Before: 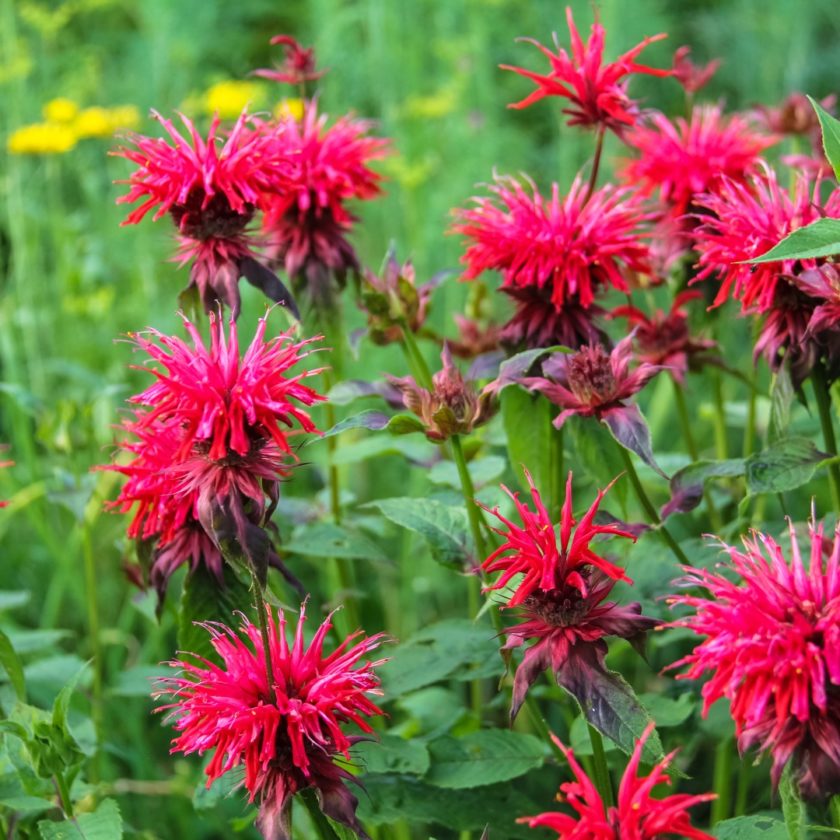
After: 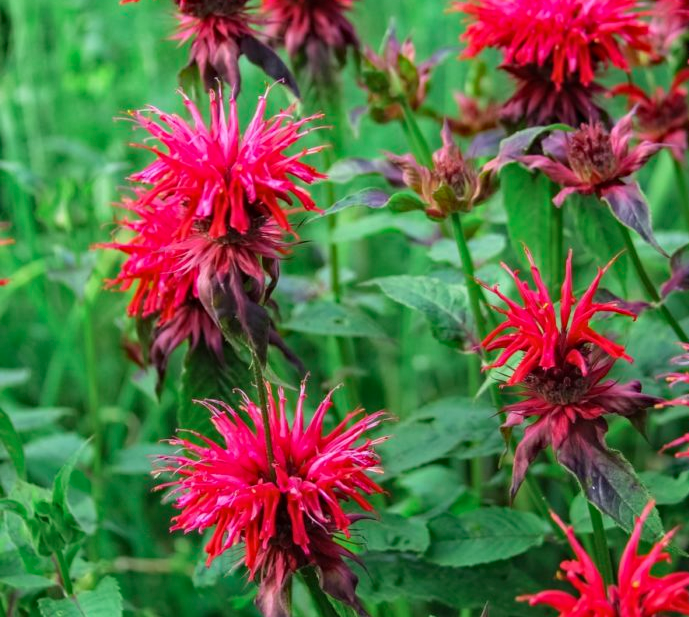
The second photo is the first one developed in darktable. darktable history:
haze removal: compatibility mode true, adaptive false
crop: top 26.531%, right 17.959%
color zones: curves: ch2 [(0, 0.5) (0.143, 0.517) (0.286, 0.571) (0.429, 0.522) (0.571, 0.5) (0.714, 0.5) (0.857, 0.5) (1, 0.5)]
bloom: size 9%, threshold 100%, strength 7%
